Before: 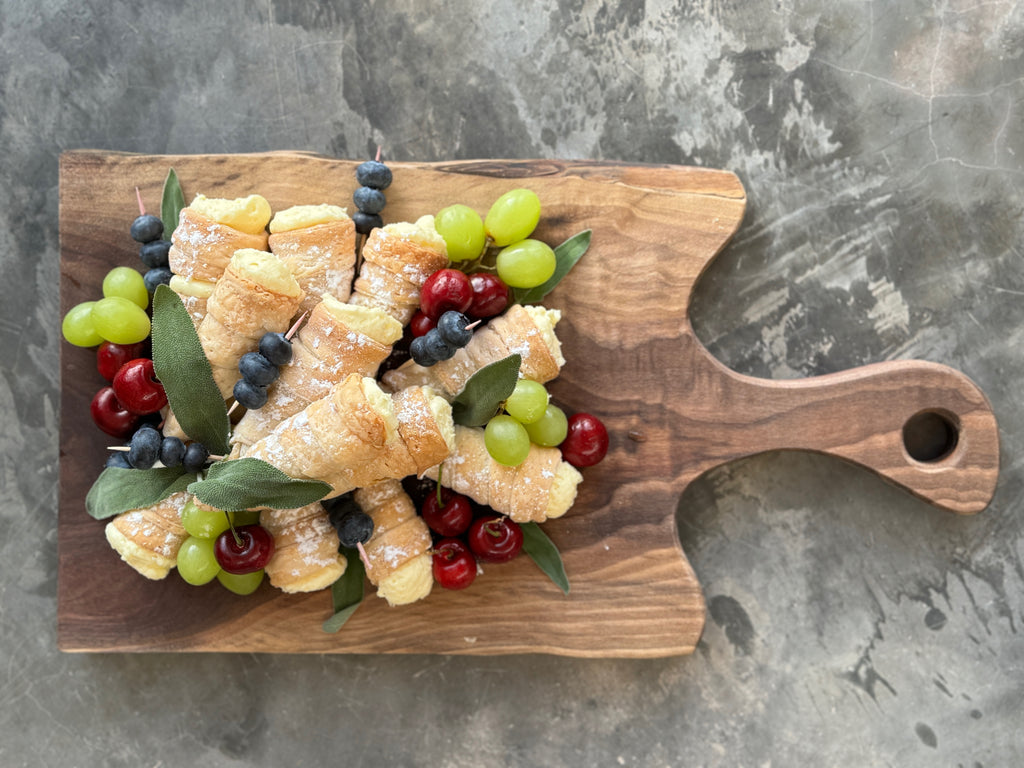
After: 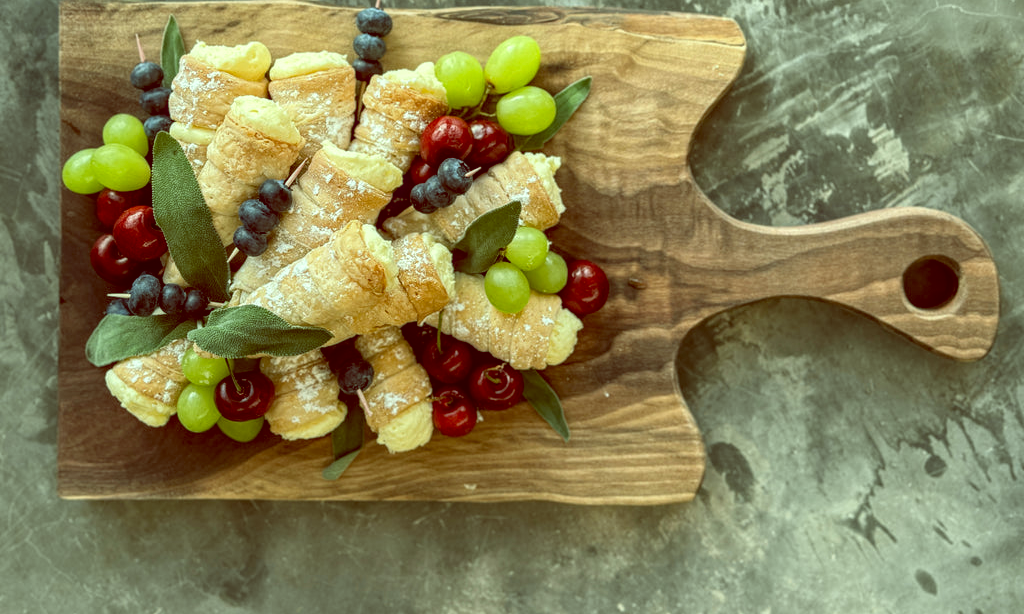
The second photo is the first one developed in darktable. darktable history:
crop and rotate: top 19.998%
local contrast: detail 130%
color balance: lift [1, 1.015, 0.987, 0.985], gamma [1, 0.959, 1.042, 0.958], gain [0.927, 0.938, 1.072, 0.928], contrast 1.5%
